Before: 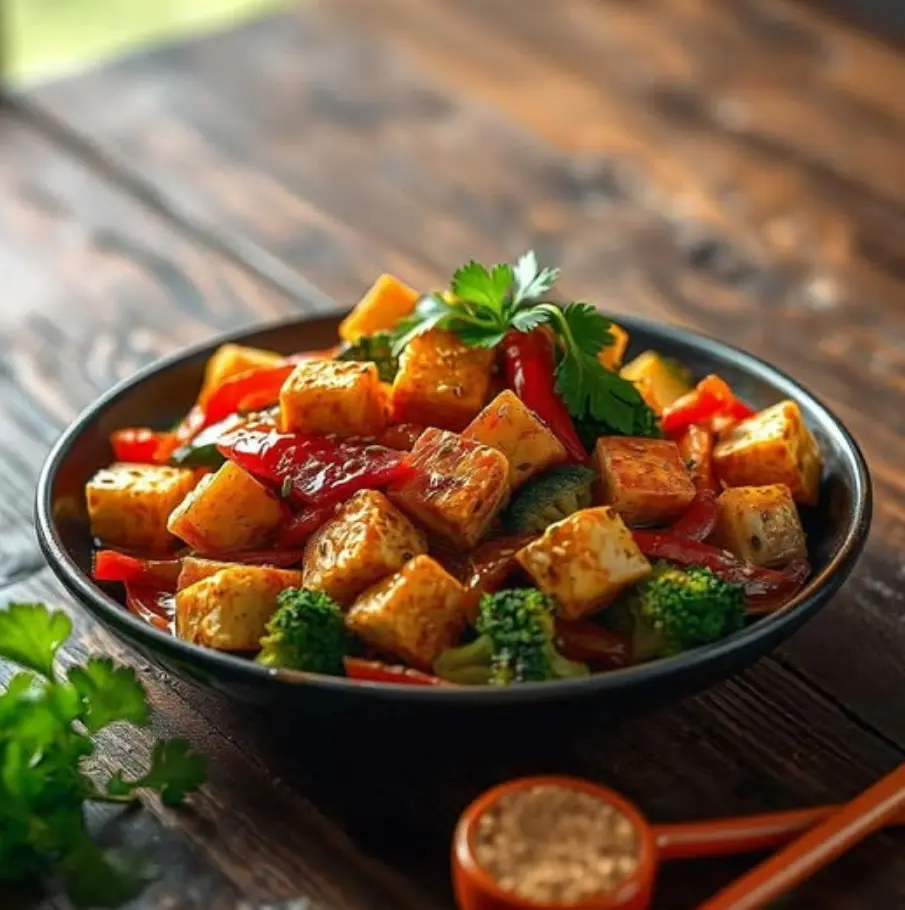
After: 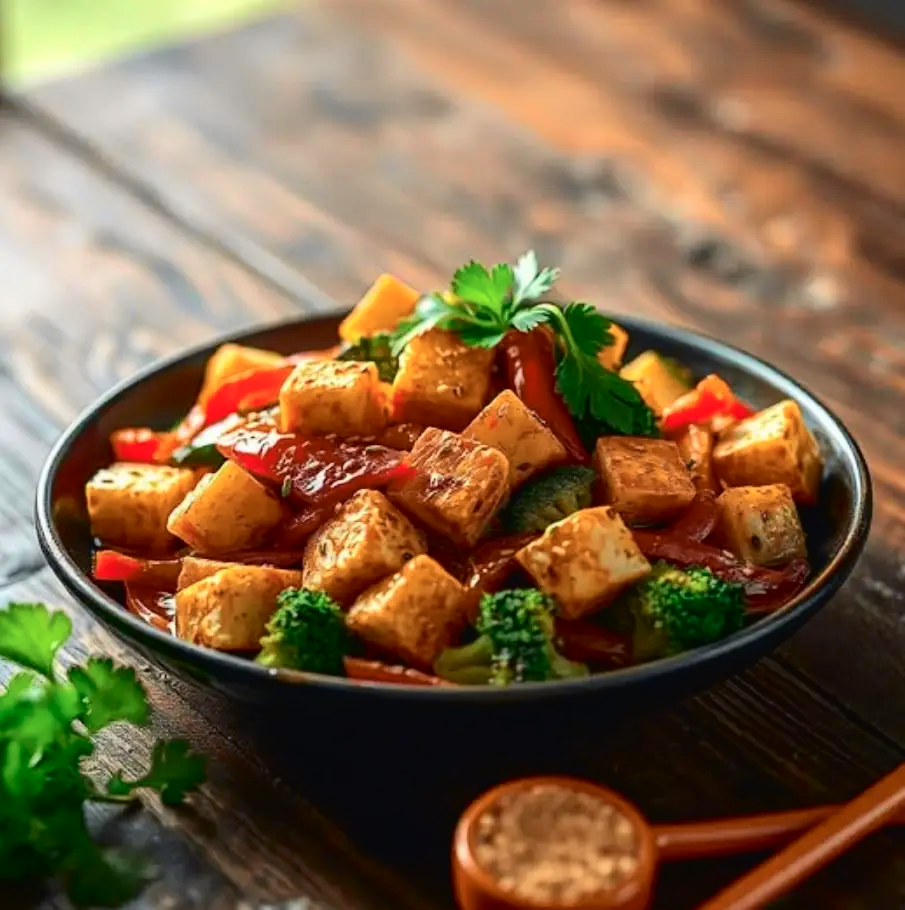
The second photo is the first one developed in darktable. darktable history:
tone curve: curves: ch0 [(0, 0.018) (0.061, 0.041) (0.205, 0.191) (0.289, 0.292) (0.39, 0.424) (0.493, 0.551) (0.666, 0.743) (0.795, 0.841) (1, 0.998)]; ch1 [(0, 0) (0.385, 0.343) (0.439, 0.415) (0.494, 0.498) (0.501, 0.501) (0.51, 0.509) (0.548, 0.563) (0.586, 0.61) (0.684, 0.658) (0.783, 0.804) (1, 1)]; ch2 [(0, 0) (0.304, 0.31) (0.403, 0.399) (0.441, 0.428) (0.47, 0.469) (0.498, 0.496) (0.524, 0.538) (0.566, 0.579) (0.648, 0.665) (0.697, 0.699) (1, 1)], color space Lab, independent channels, preserve colors none
